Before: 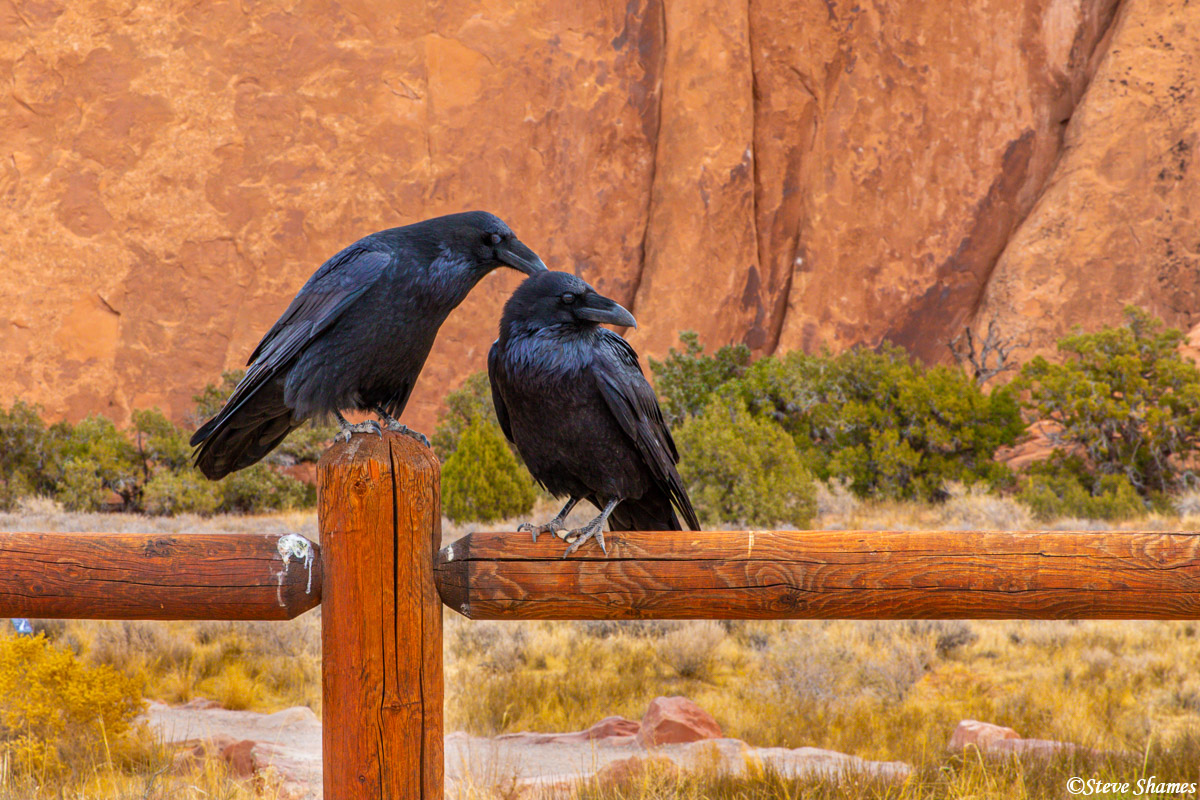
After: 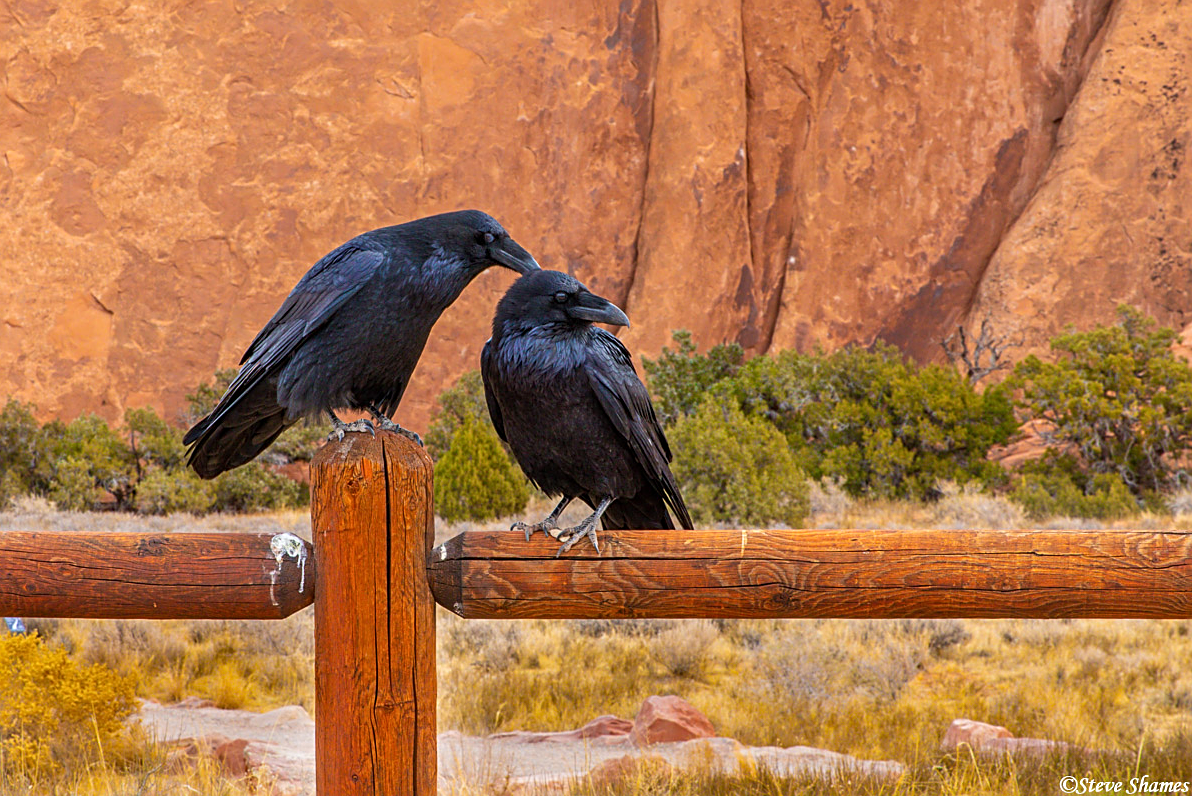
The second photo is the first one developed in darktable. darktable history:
crop and rotate: left 0.614%, top 0.179%, bottom 0.309%
sharpen: on, module defaults
